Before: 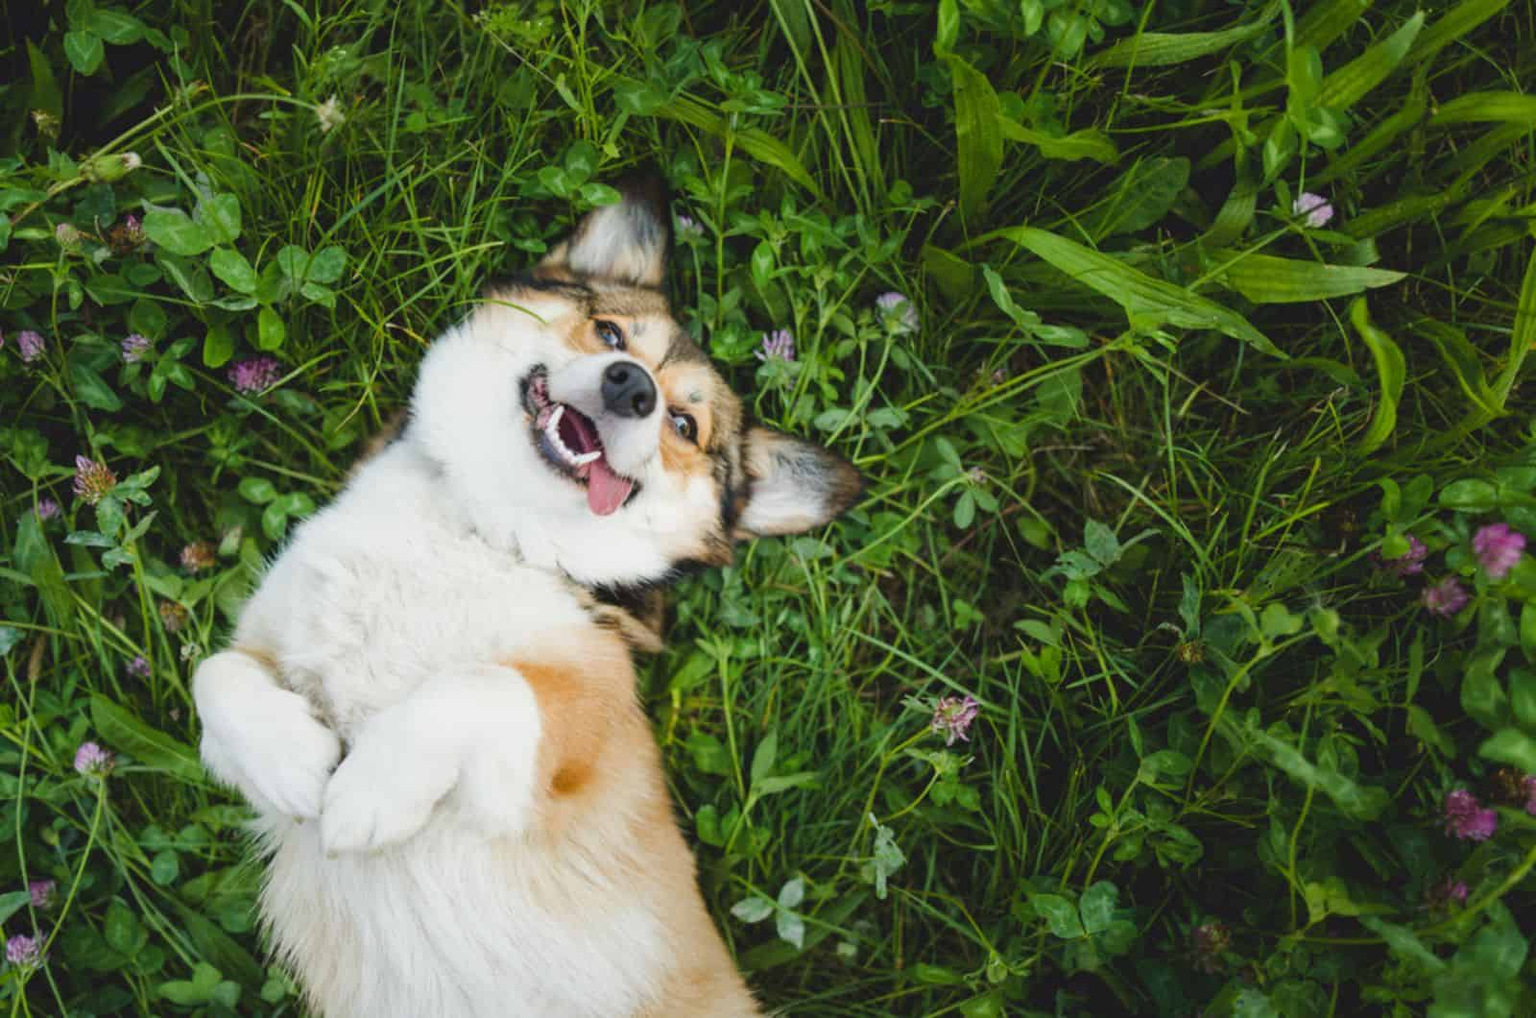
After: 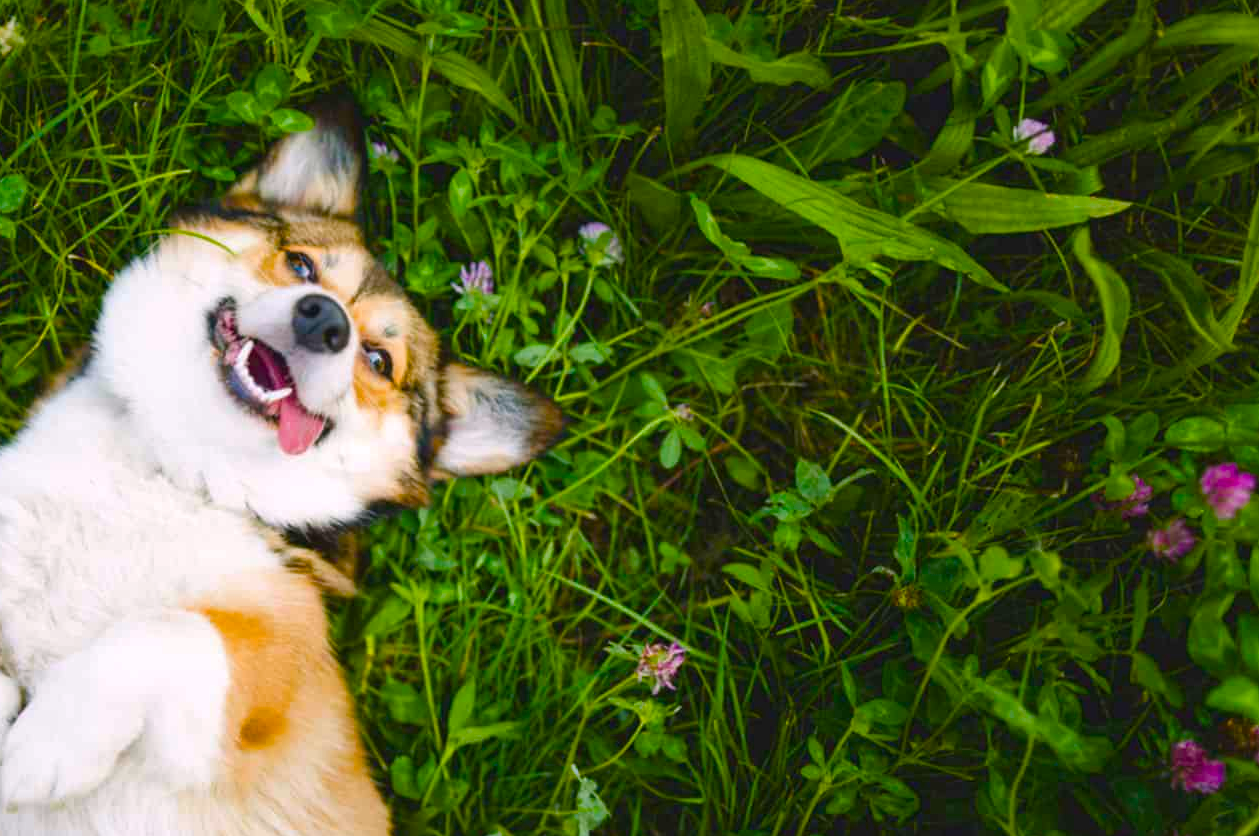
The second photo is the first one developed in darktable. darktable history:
color balance rgb: highlights gain › chroma 1.484%, highlights gain › hue 310.97°, linear chroma grading › global chroma 14.779%, perceptual saturation grading › global saturation 35.122%, perceptual saturation grading › highlights -25.22%, perceptual saturation grading › shadows 24.412%, perceptual brilliance grading › global brilliance 2.627%, perceptual brilliance grading › highlights -3.235%, perceptual brilliance grading › shadows 3.204%, global vibrance 30.199%, contrast 9.593%
crop and rotate: left 20.906%, top 7.758%, right 0.4%, bottom 13.307%
